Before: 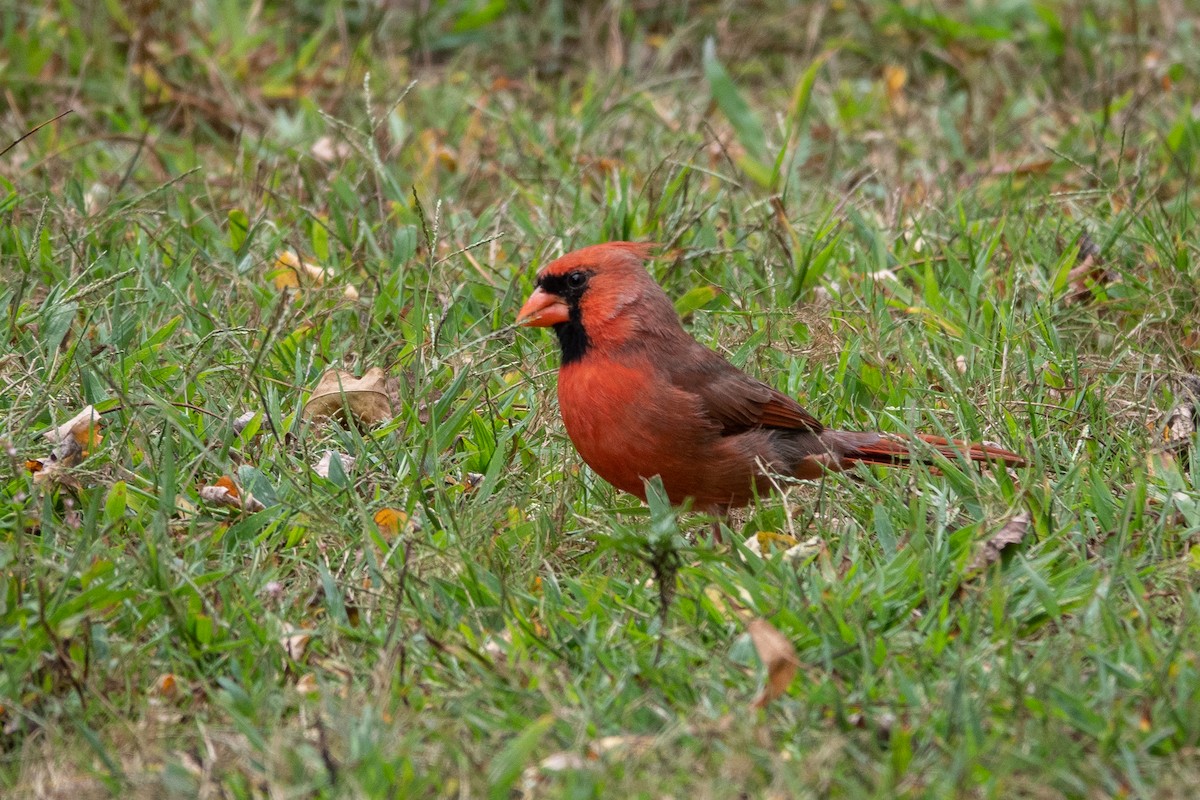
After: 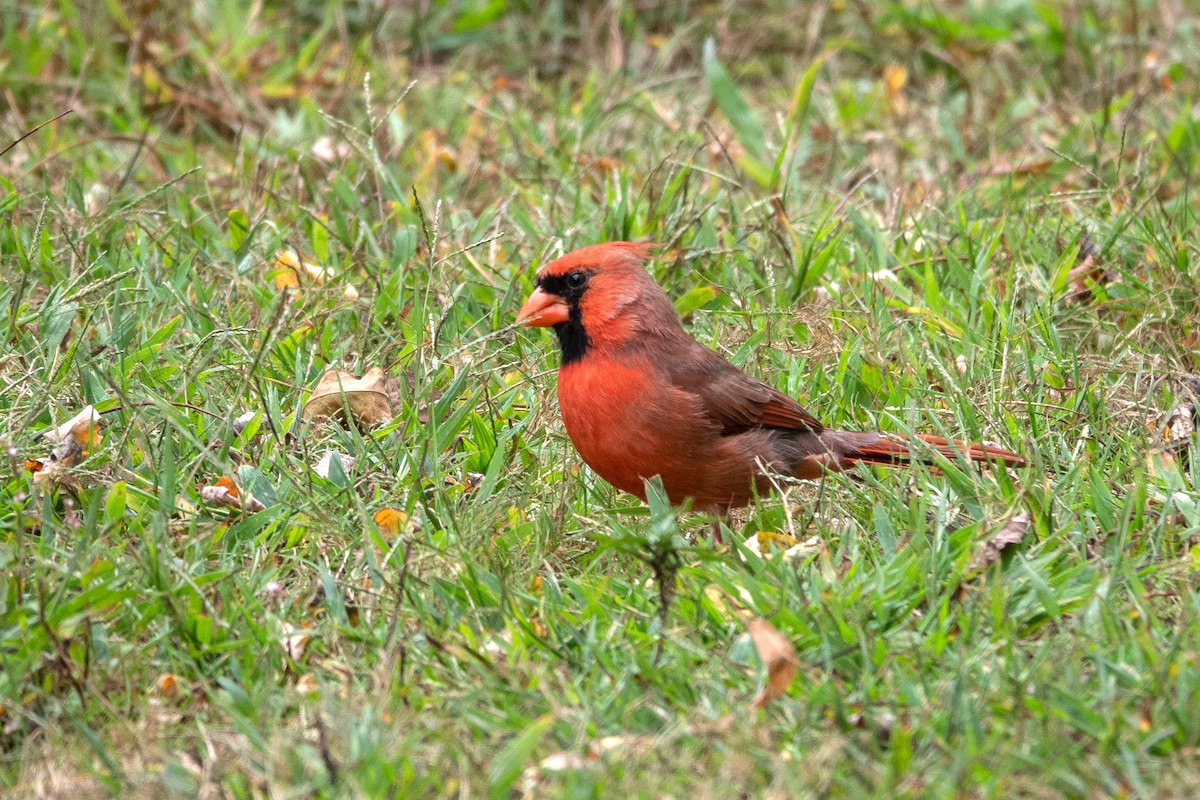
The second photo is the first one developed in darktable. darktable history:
exposure: exposure 0.608 EV, compensate exposure bias true, compensate highlight preservation false
